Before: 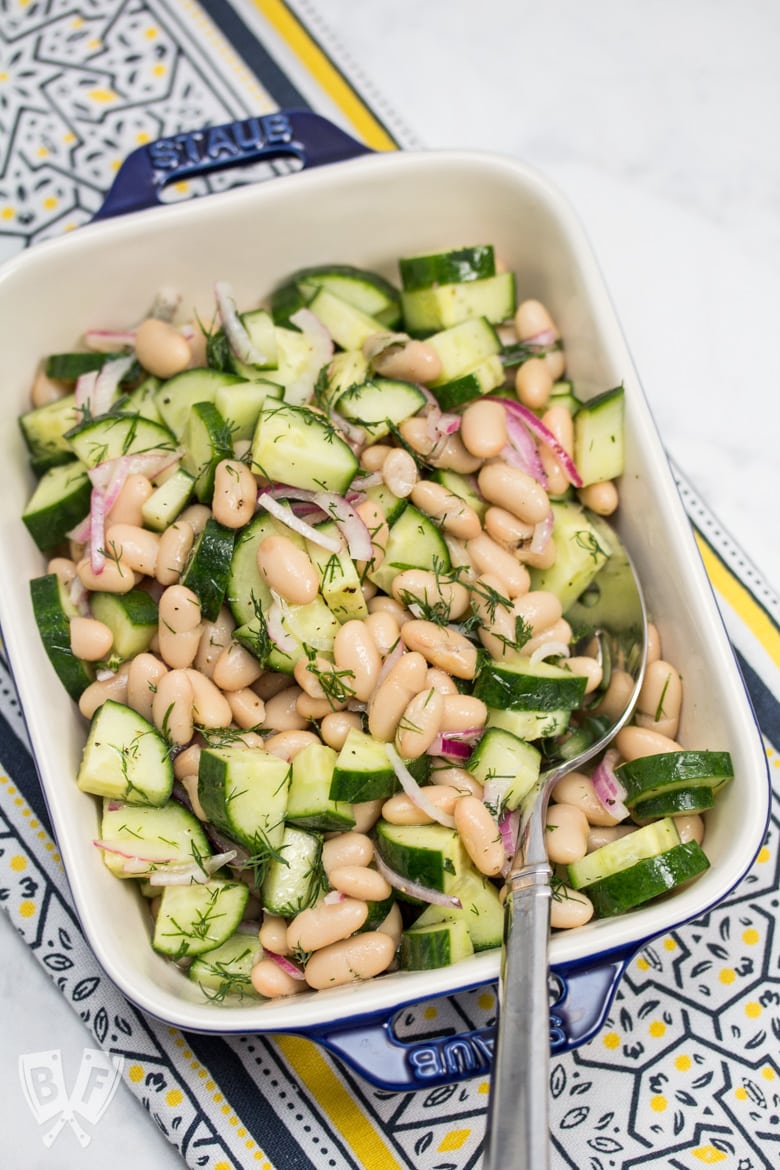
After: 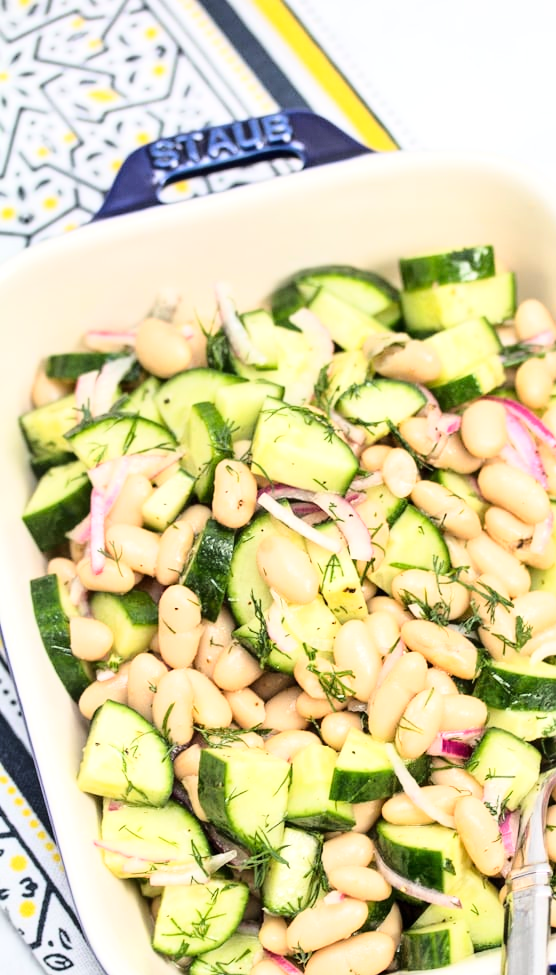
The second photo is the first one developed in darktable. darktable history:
exposure: exposure 0.298 EV, compensate highlight preservation false
crop: right 28.656%, bottom 16.635%
base curve: curves: ch0 [(0, 0) (0.028, 0.03) (0.121, 0.232) (0.46, 0.748) (0.859, 0.968) (1, 1)]
